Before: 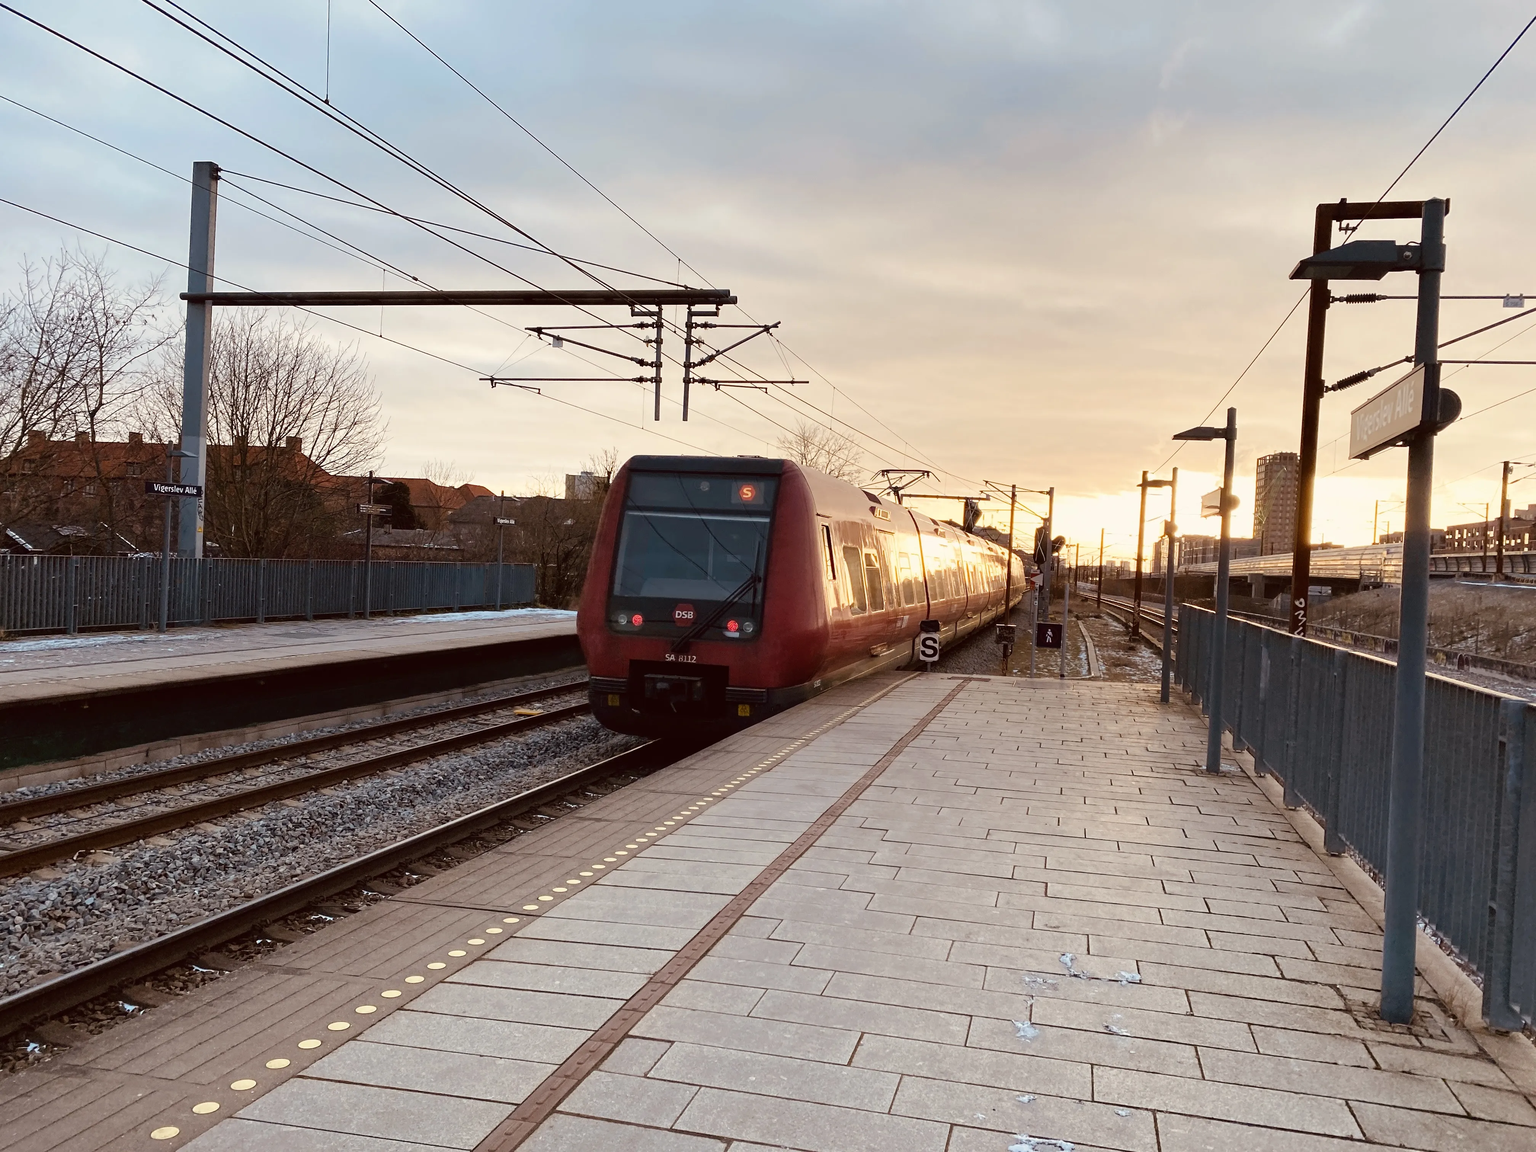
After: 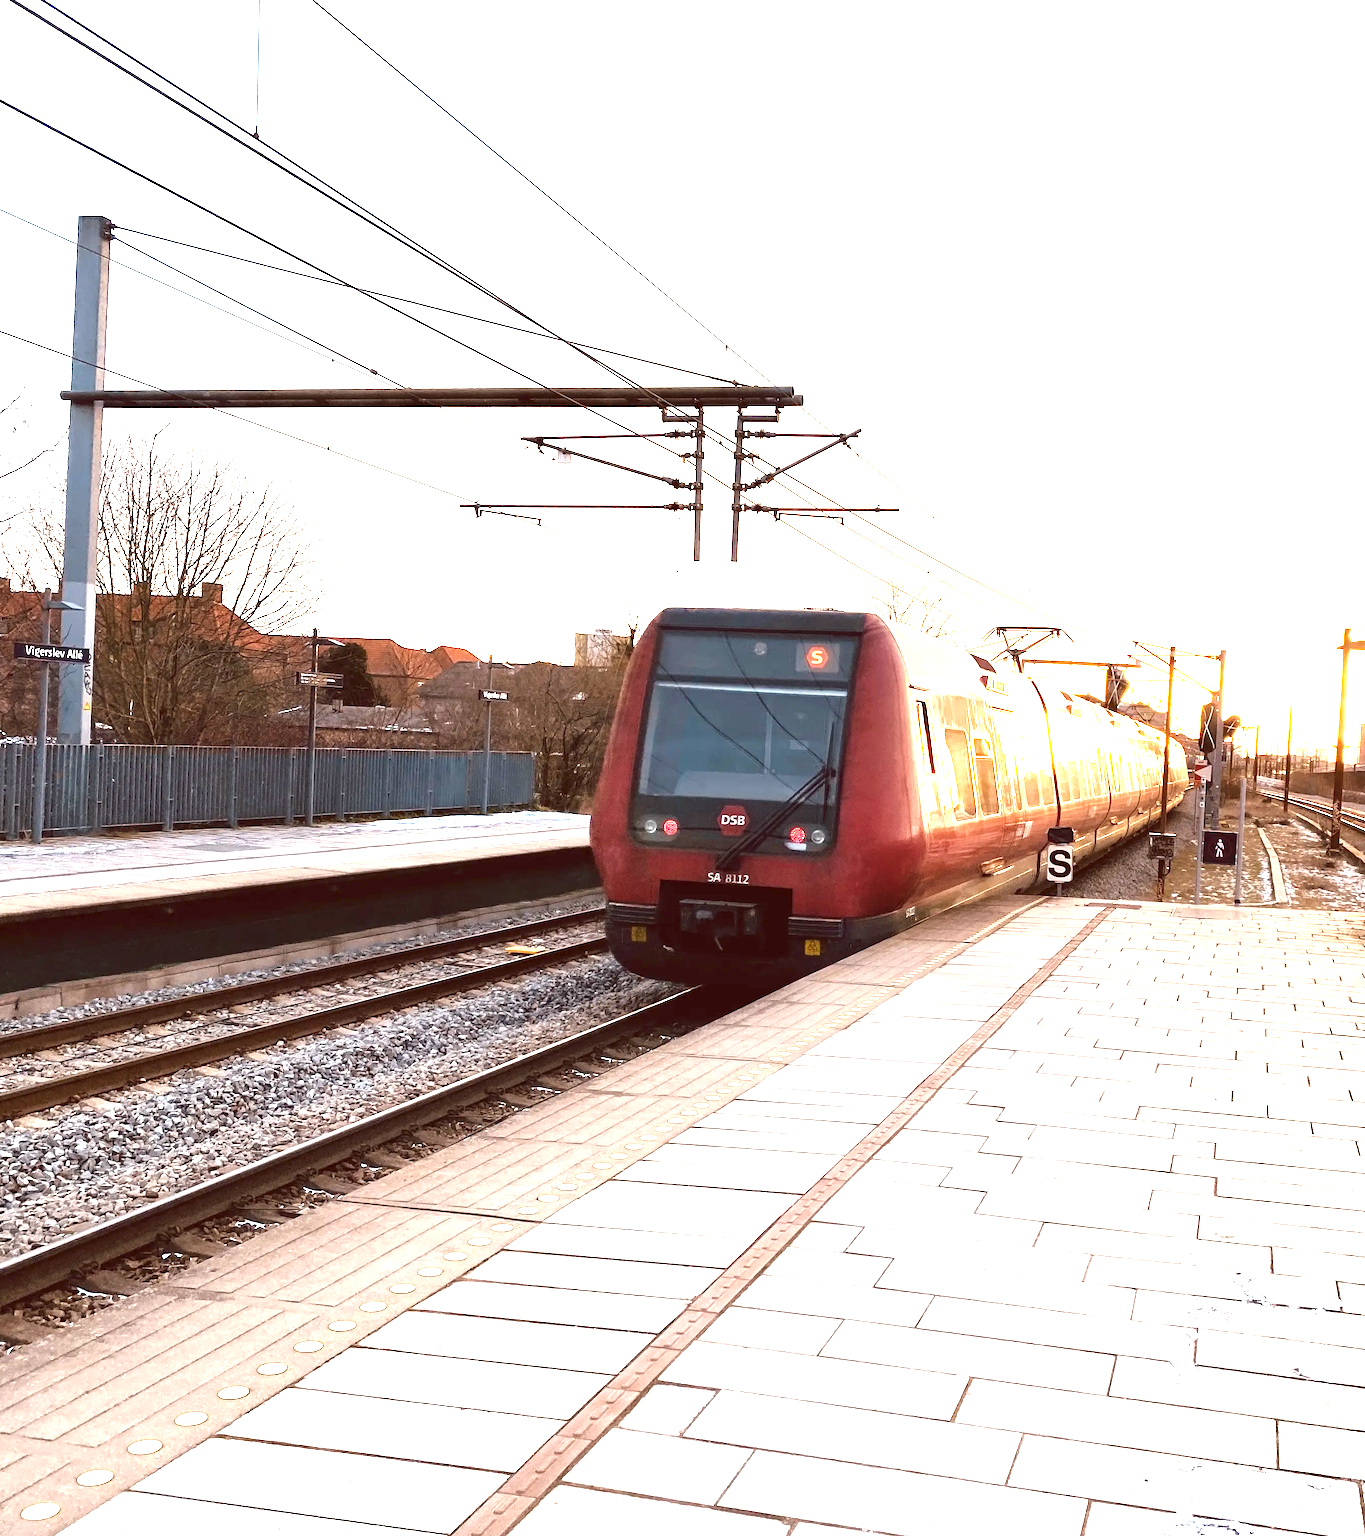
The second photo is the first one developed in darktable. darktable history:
crop and rotate: left 8.786%, right 24.548%
exposure: black level correction 0, exposure 1.9 EV, compensate highlight preservation false
